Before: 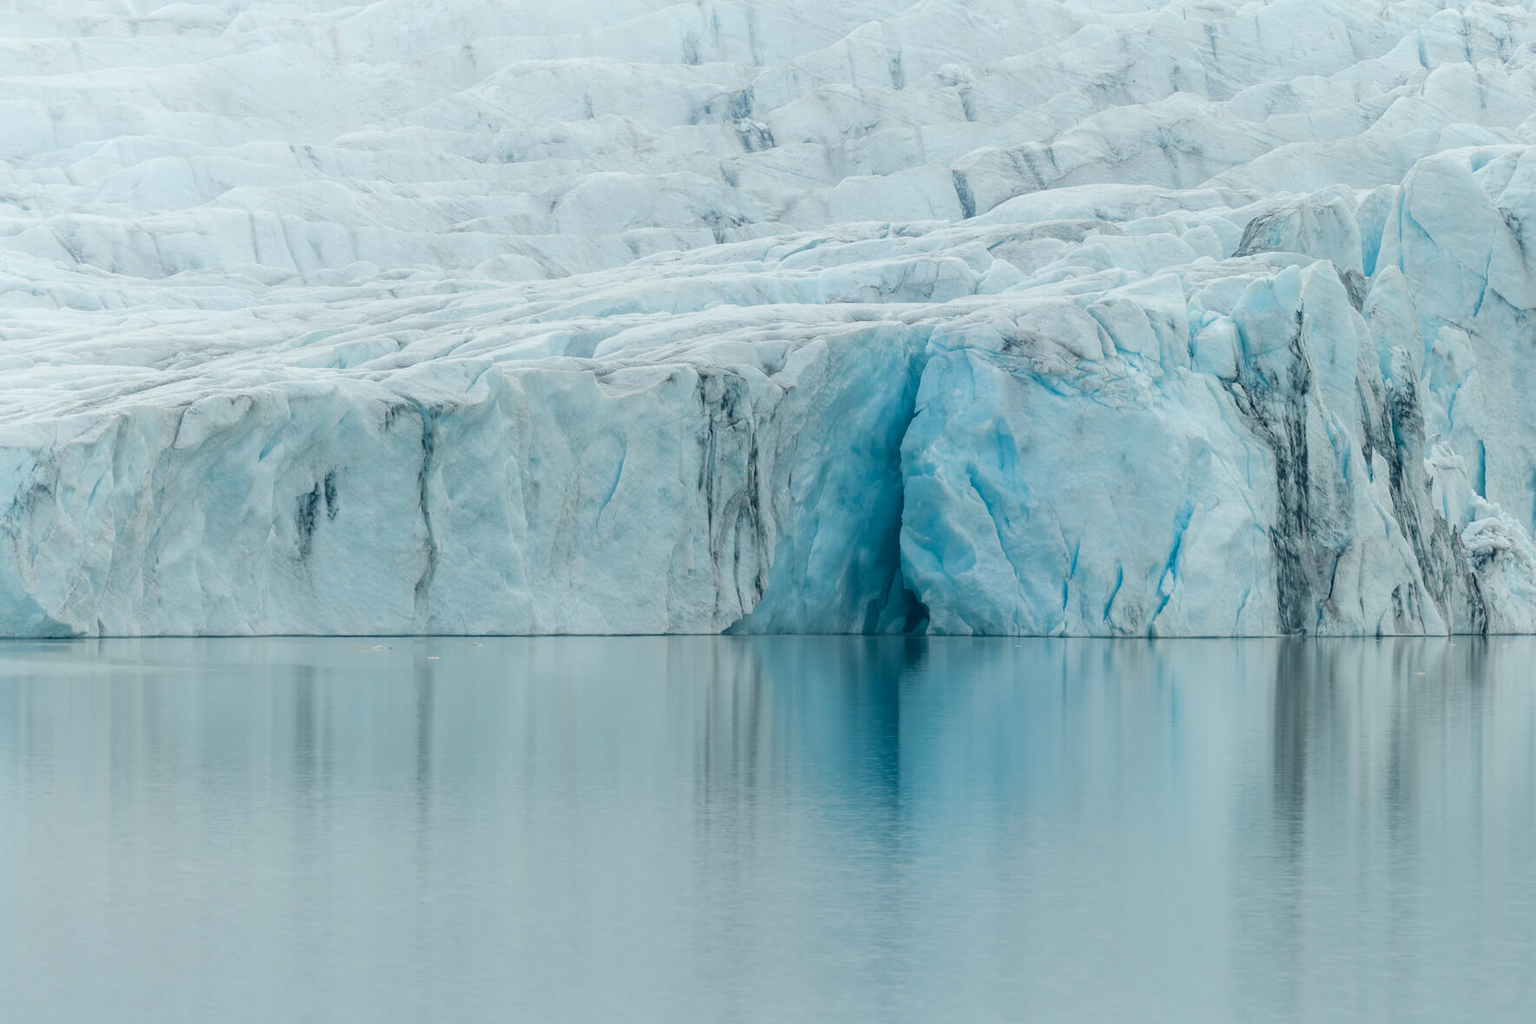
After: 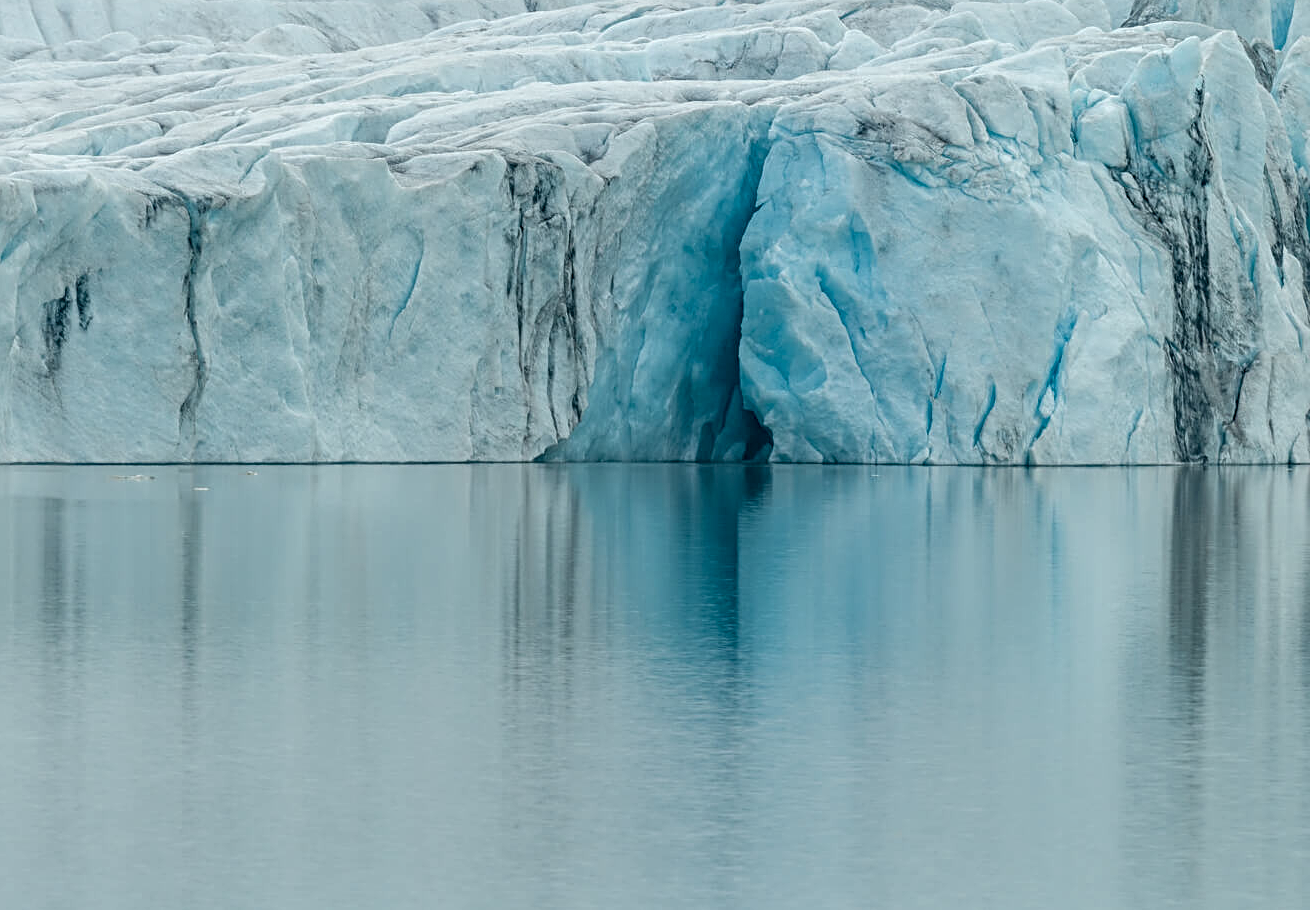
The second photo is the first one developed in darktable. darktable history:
crop: left 16.871%, top 22.857%, right 9.116%
sharpen: radius 4
color balance rgb: on, module defaults
local contrast: on, module defaults
shadows and highlights: radius 125.46, shadows 30.51, highlights -30.51, low approximation 0.01, soften with gaussian
